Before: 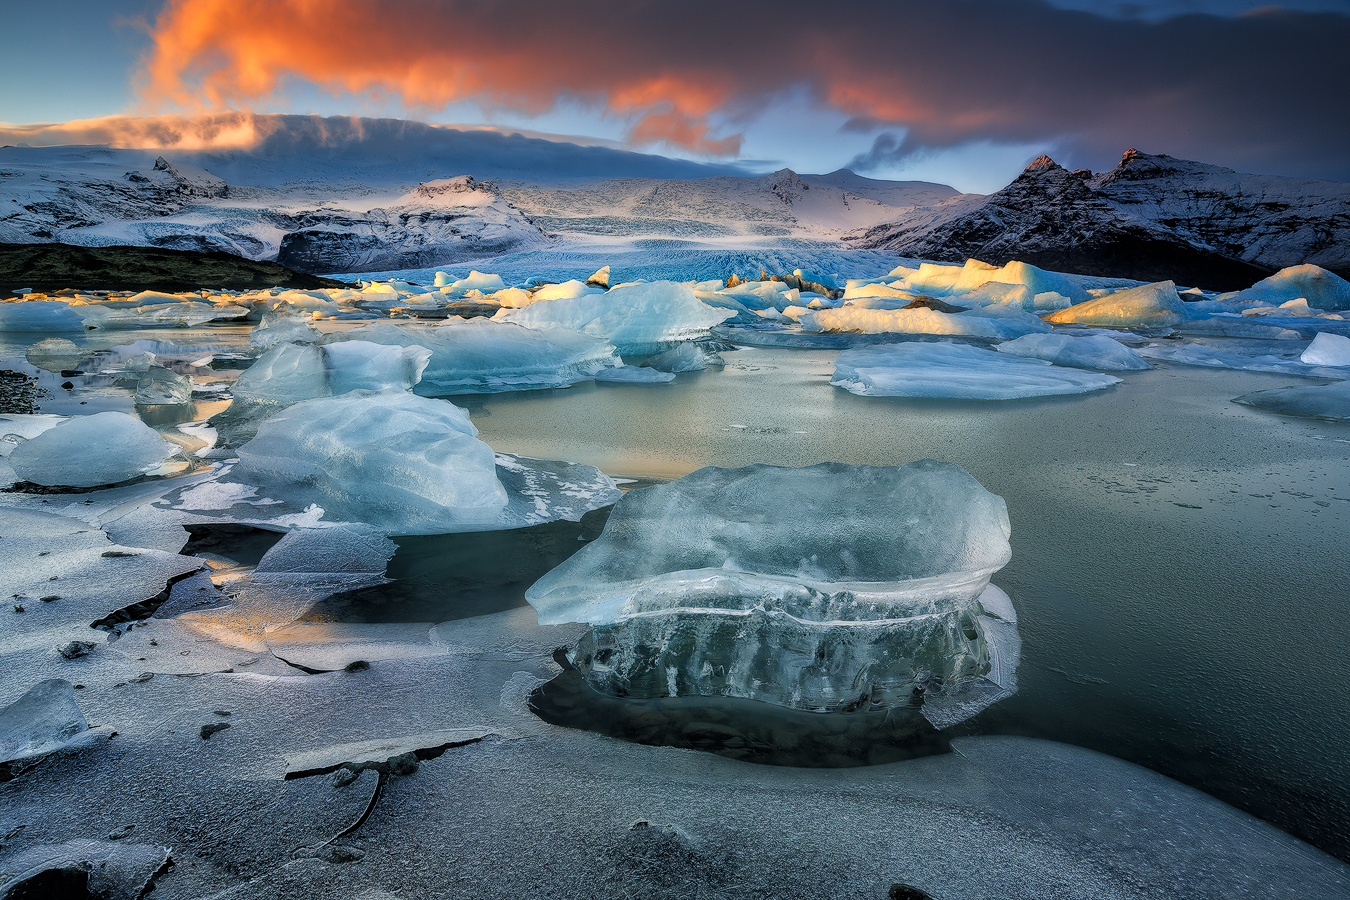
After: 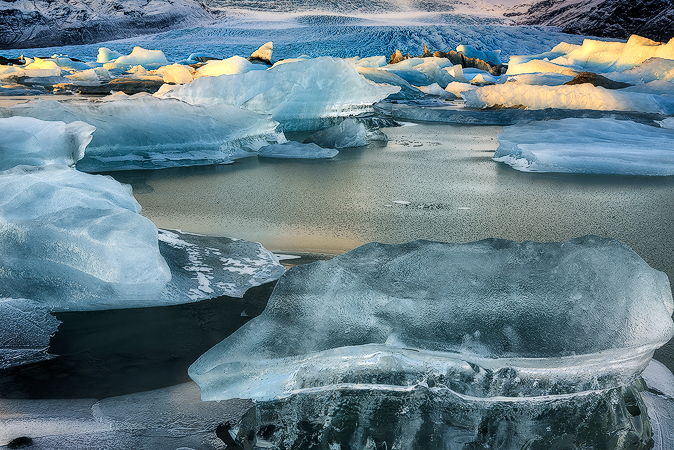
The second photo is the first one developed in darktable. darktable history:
exposure: exposure -0.492 EV, compensate highlight preservation false
crop: left 25%, top 25%, right 25%, bottom 25%
local contrast: mode bilateral grid, contrast 10, coarseness 25, detail 115%, midtone range 0.2
tone equalizer: -8 EV -0.75 EV, -7 EV -0.7 EV, -6 EV -0.6 EV, -5 EV -0.4 EV, -3 EV 0.4 EV, -2 EV 0.6 EV, -1 EV 0.7 EV, +0 EV 0.75 EV, edges refinement/feathering 500, mask exposure compensation -1.57 EV, preserve details no
